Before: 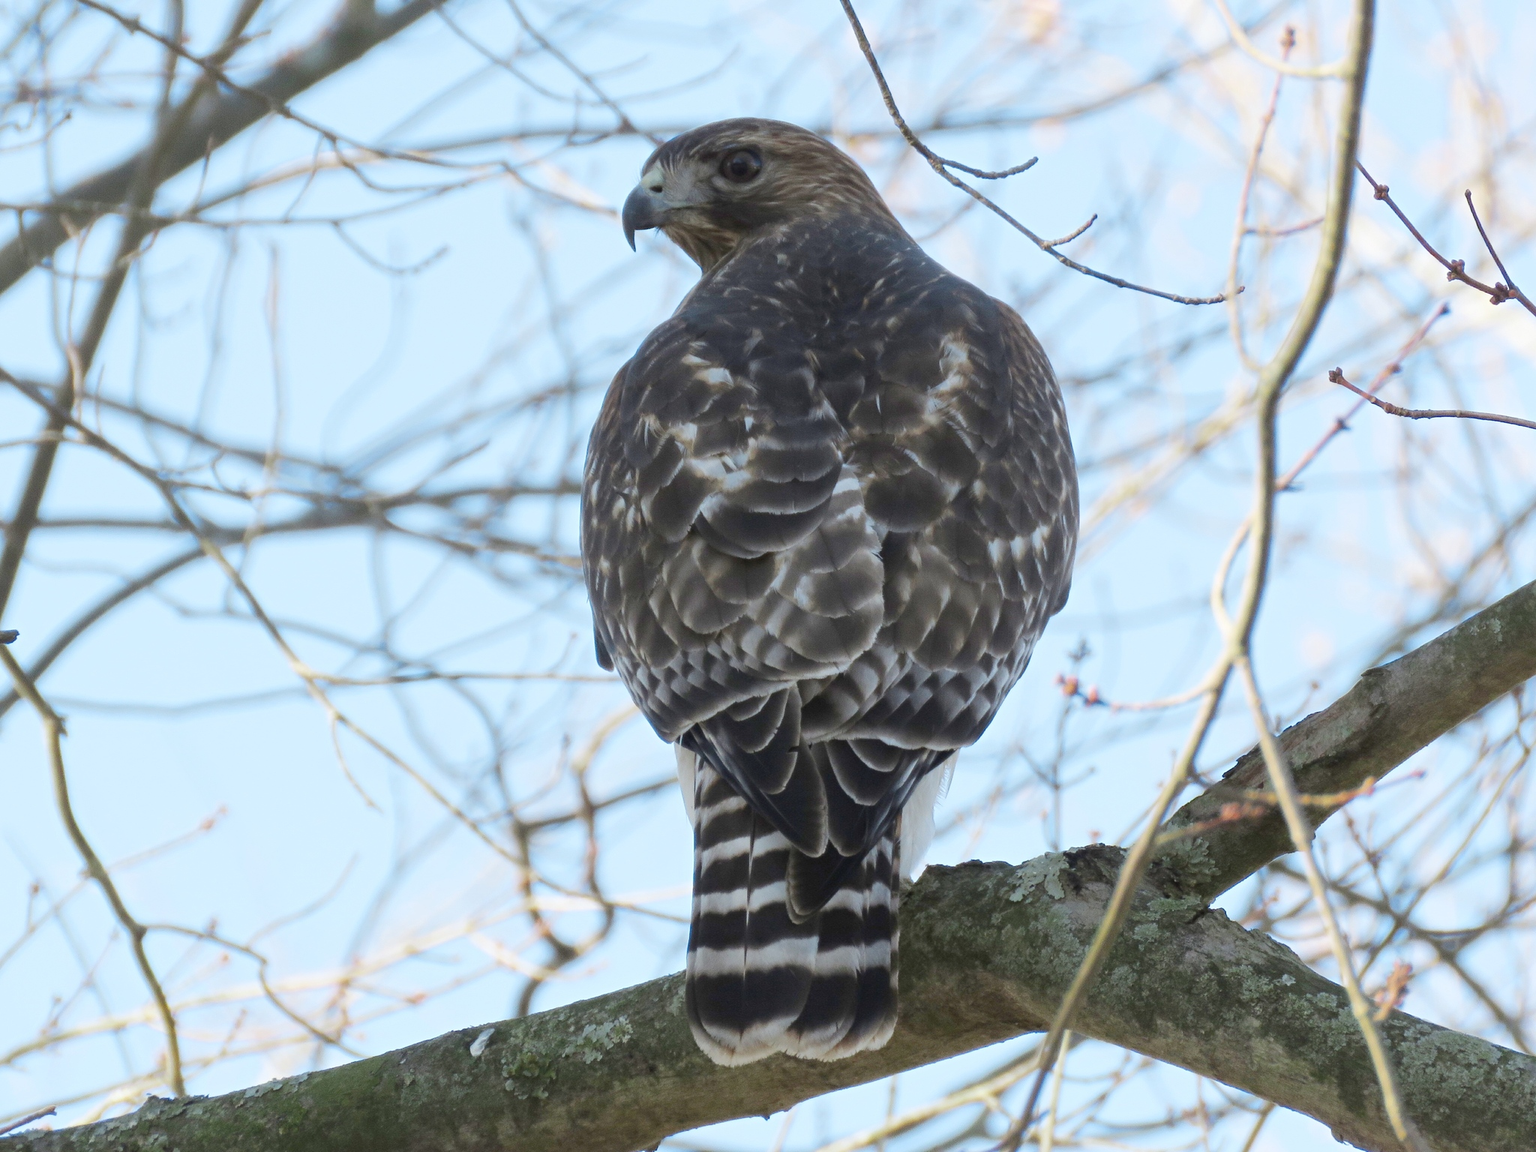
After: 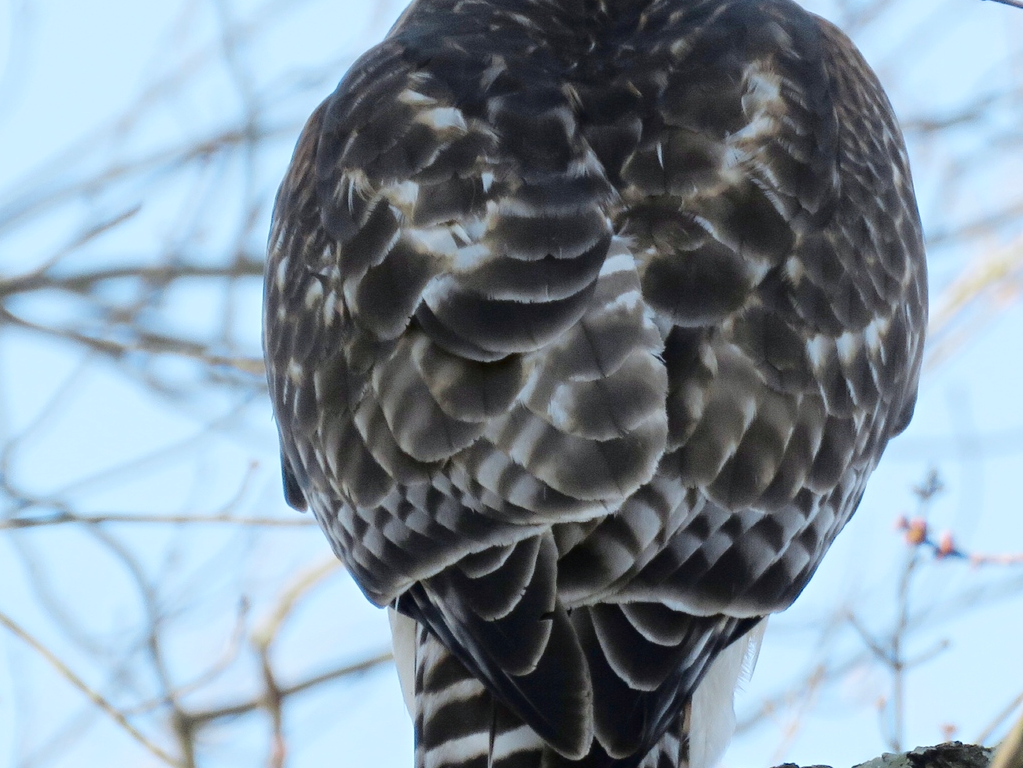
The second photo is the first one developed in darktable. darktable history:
crop: left 25%, top 25%, right 25%, bottom 25%
fill light: exposure -2 EV, width 8.6
white balance: red 0.982, blue 1.018
